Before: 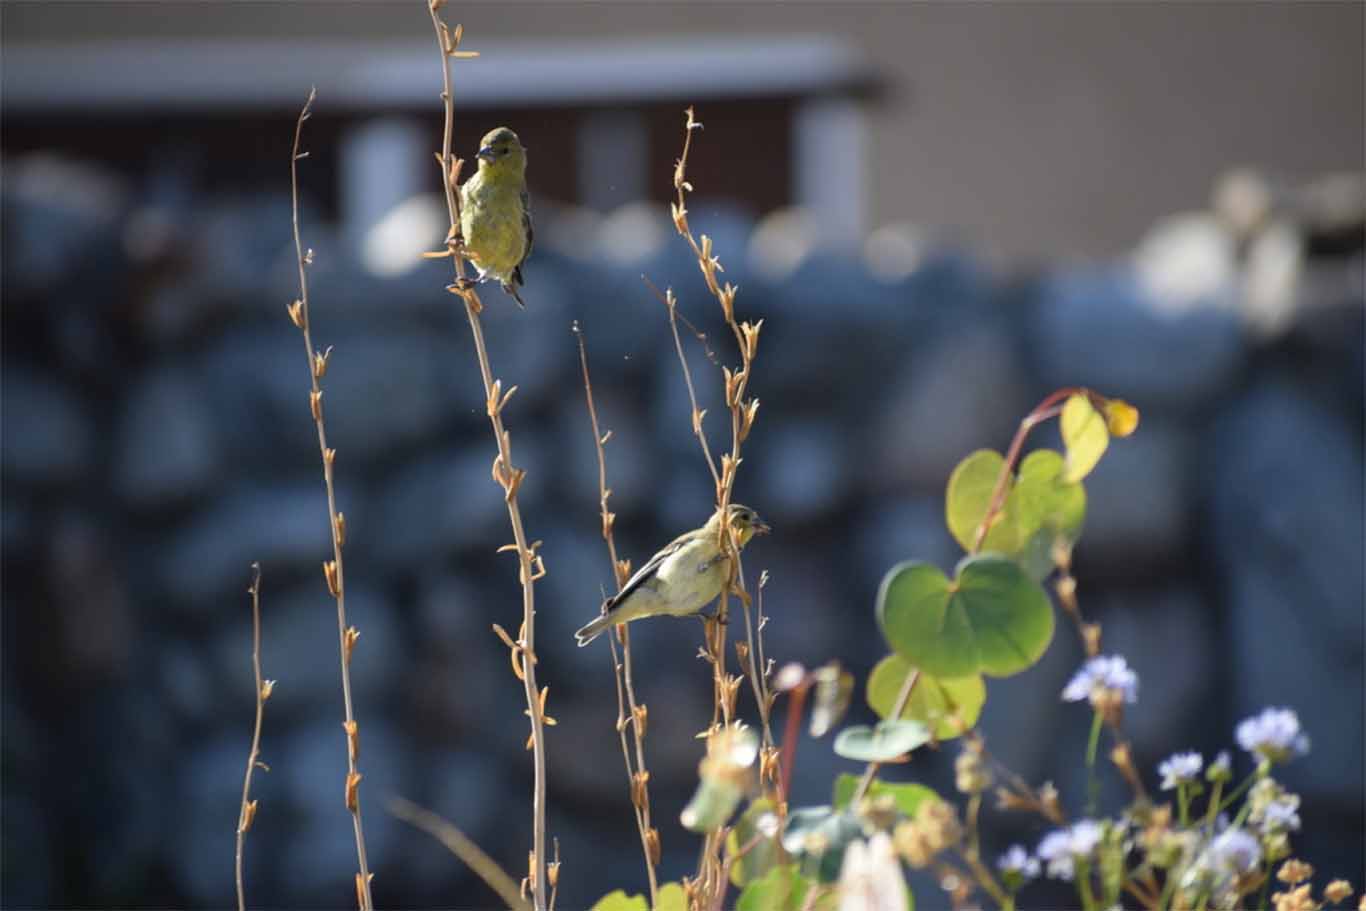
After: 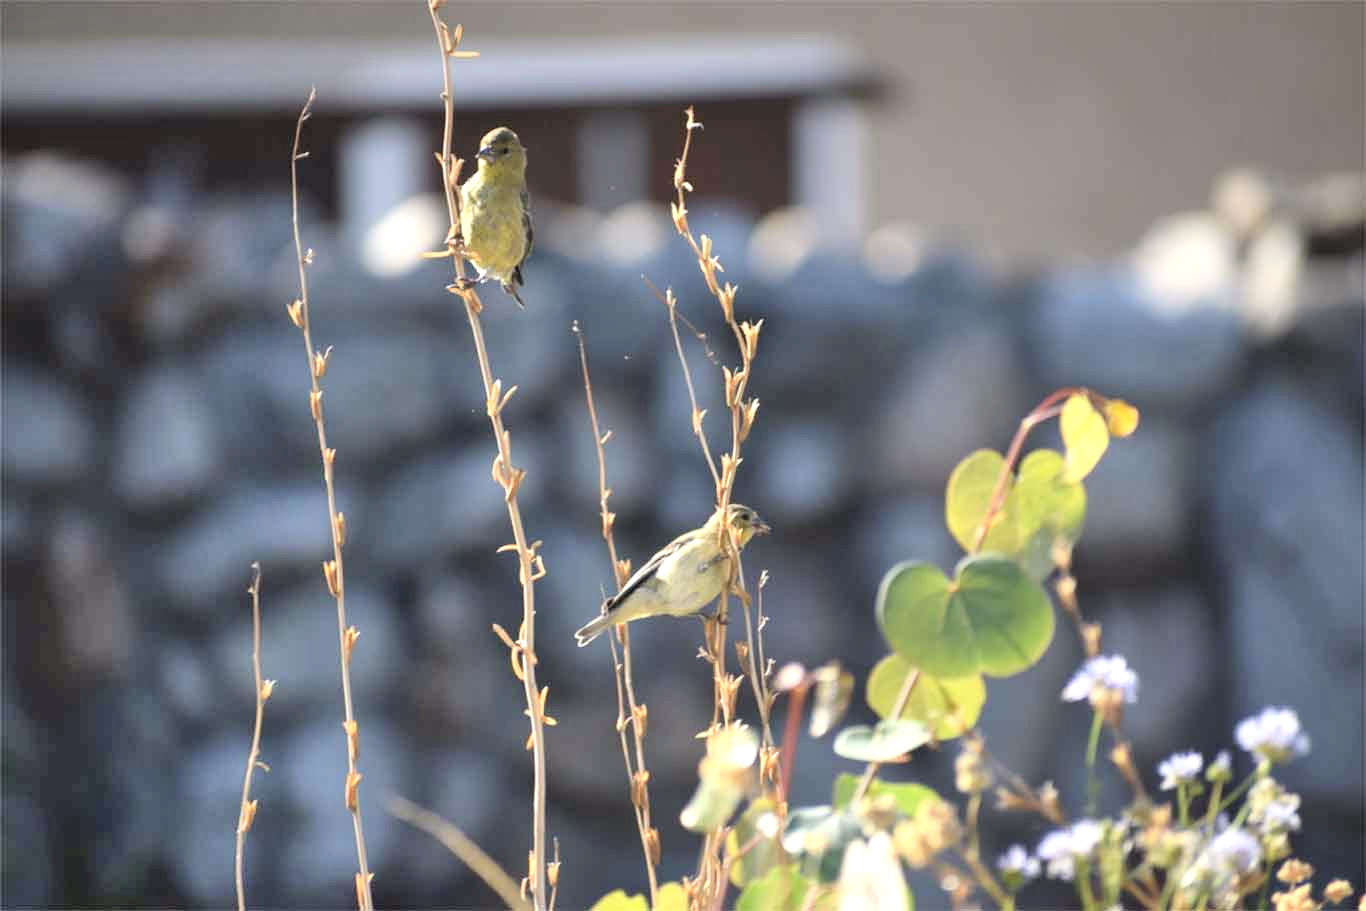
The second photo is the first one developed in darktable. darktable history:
contrast brightness saturation: contrast 0.14, brightness 0.21
color calibration: x 0.334, y 0.349, temperature 5426 K
shadows and highlights: radius 110.86, shadows 51.09, white point adjustment 9.16, highlights -4.17, highlights color adjustment 32.2%, soften with gaussian
